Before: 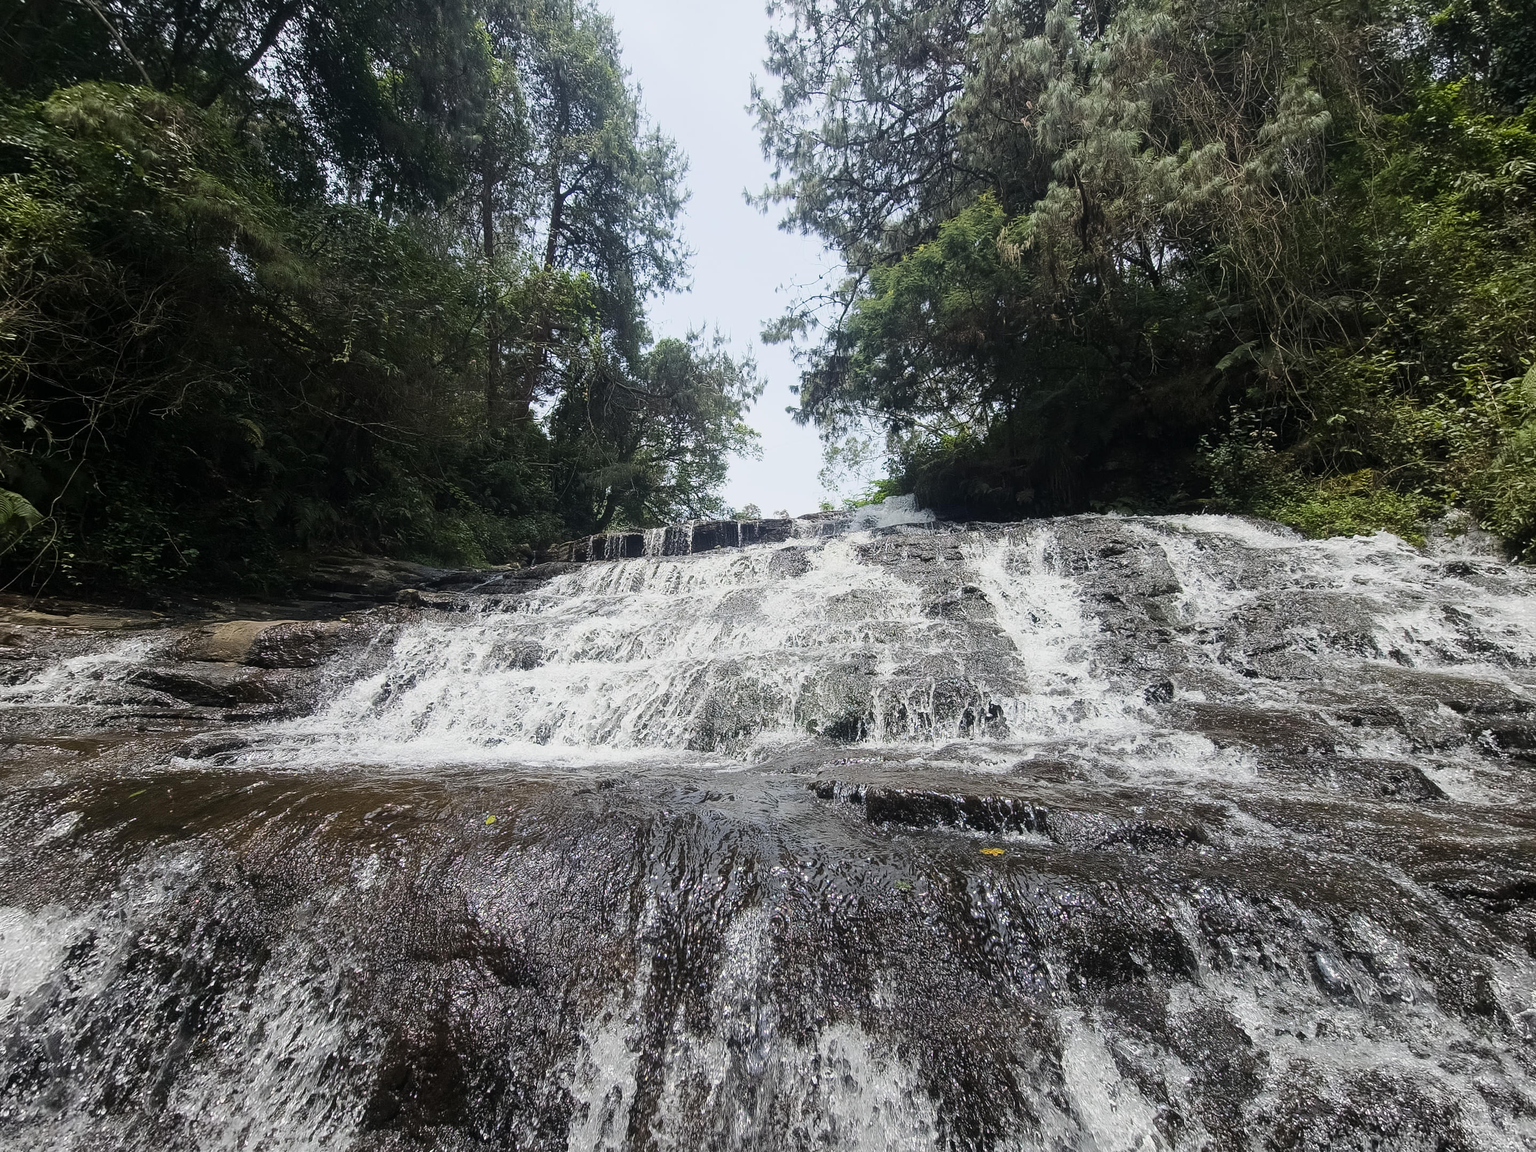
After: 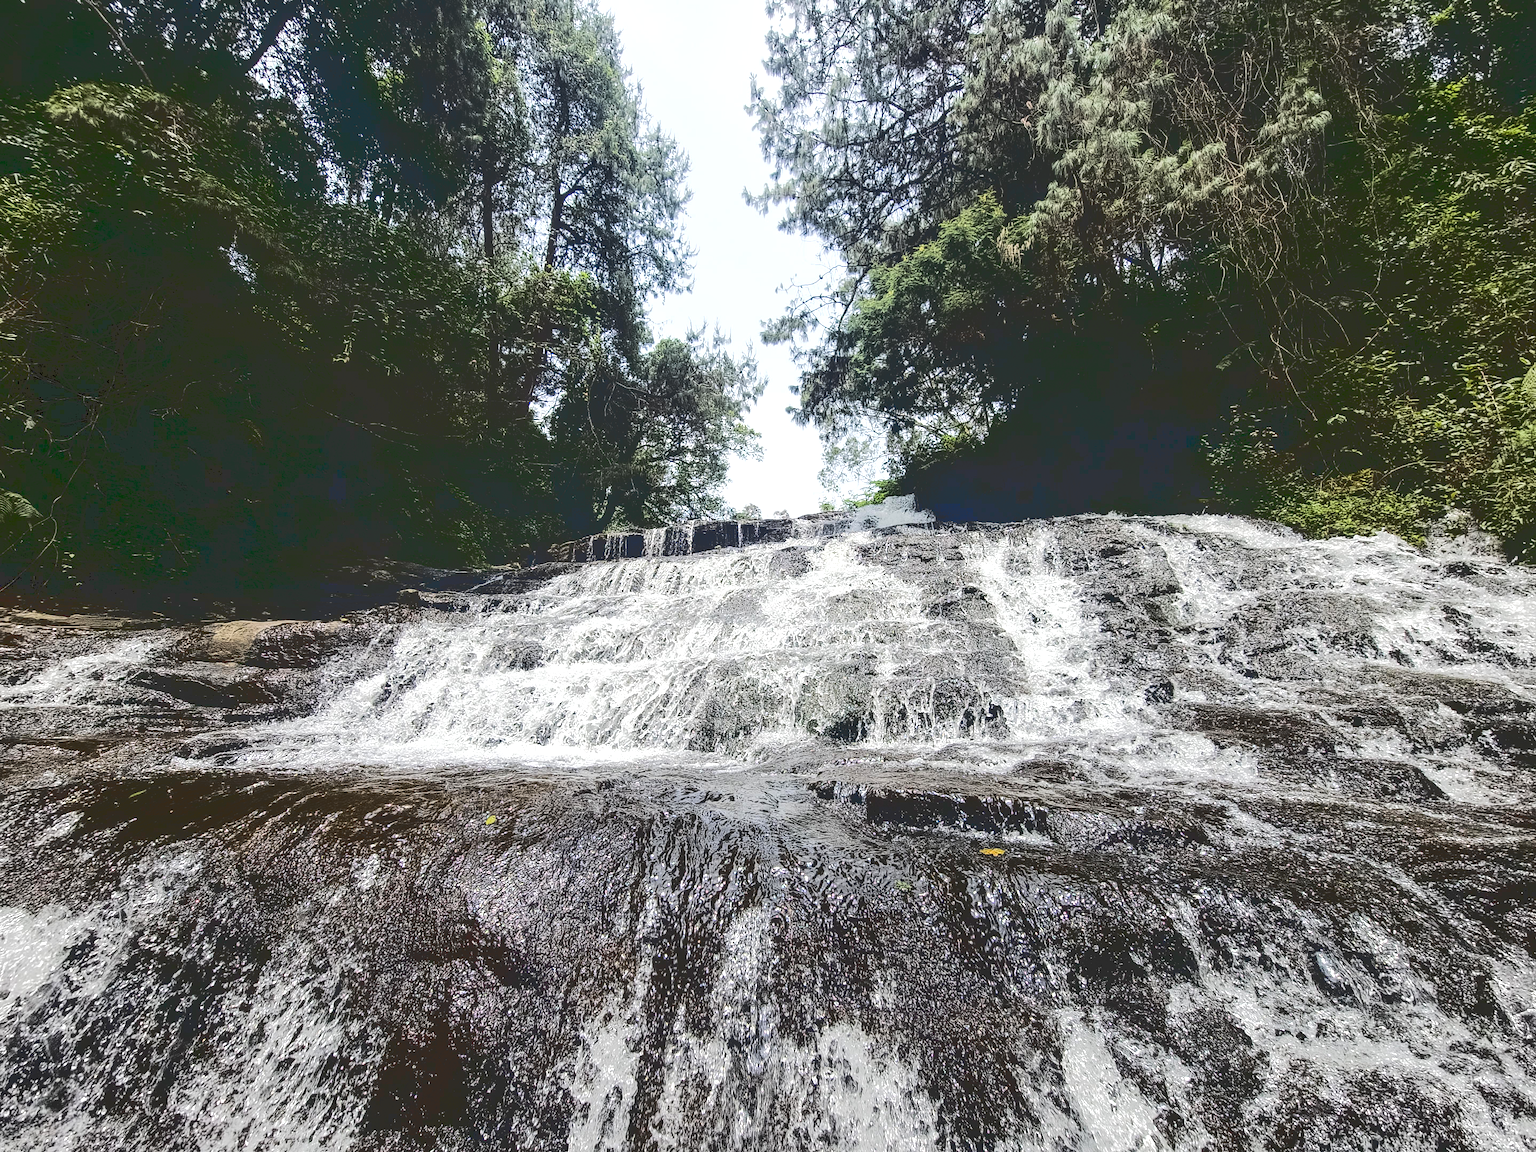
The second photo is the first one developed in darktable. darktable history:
local contrast: detail 130%
tone equalizer: -8 EV -0.413 EV, -7 EV -0.389 EV, -6 EV -0.337 EV, -5 EV -0.211 EV, -3 EV 0.237 EV, -2 EV 0.352 EV, -1 EV 0.397 EV, +0 EV 0.401 EV, edges refinement/feathering 500, mask exposure compensation -1.57 EV, preserve details no
exposure: compensate highlight preservation false
tone curve: curves: ch0 [(0, 0) (0.003, 0.185) (0.011, 0.185) (0.025, 0.187) (0.044, 0.185) (0.069, 0.185) (0.1, 0.18) (0.136, 0.18) (0.177, 0.179) (0.224, 0.202) (0.277, 0.252) (0.335, 0.343) (0.399, 0.452) (0.468, 0.553) (0.543, 0.643) (0.623, 0.717) (0.709, 0.778) (0.801, 0.82) (0.898, 0.856) (1, 1)], color space Lab, linked channels, preserve colors none
